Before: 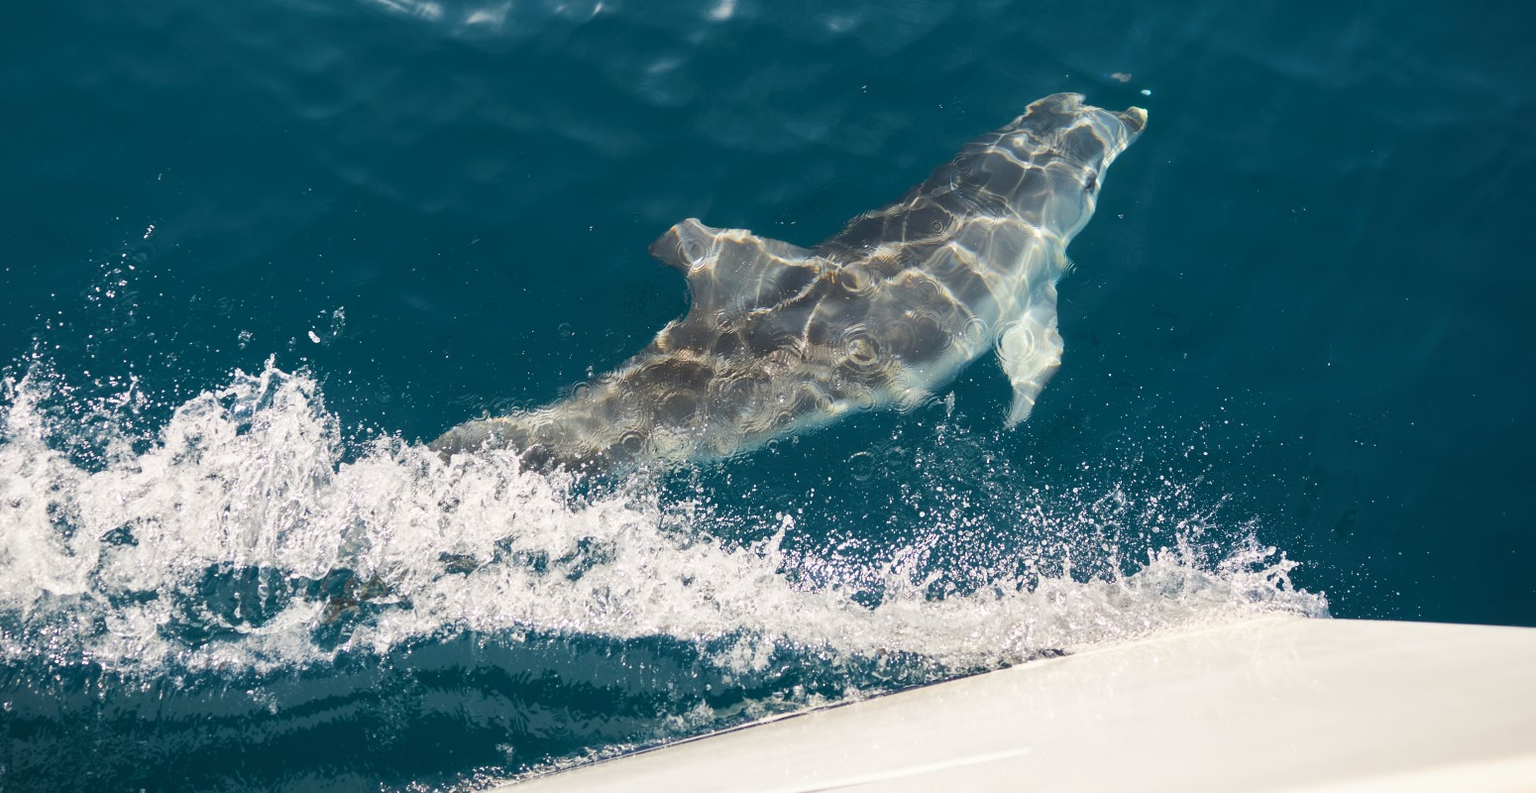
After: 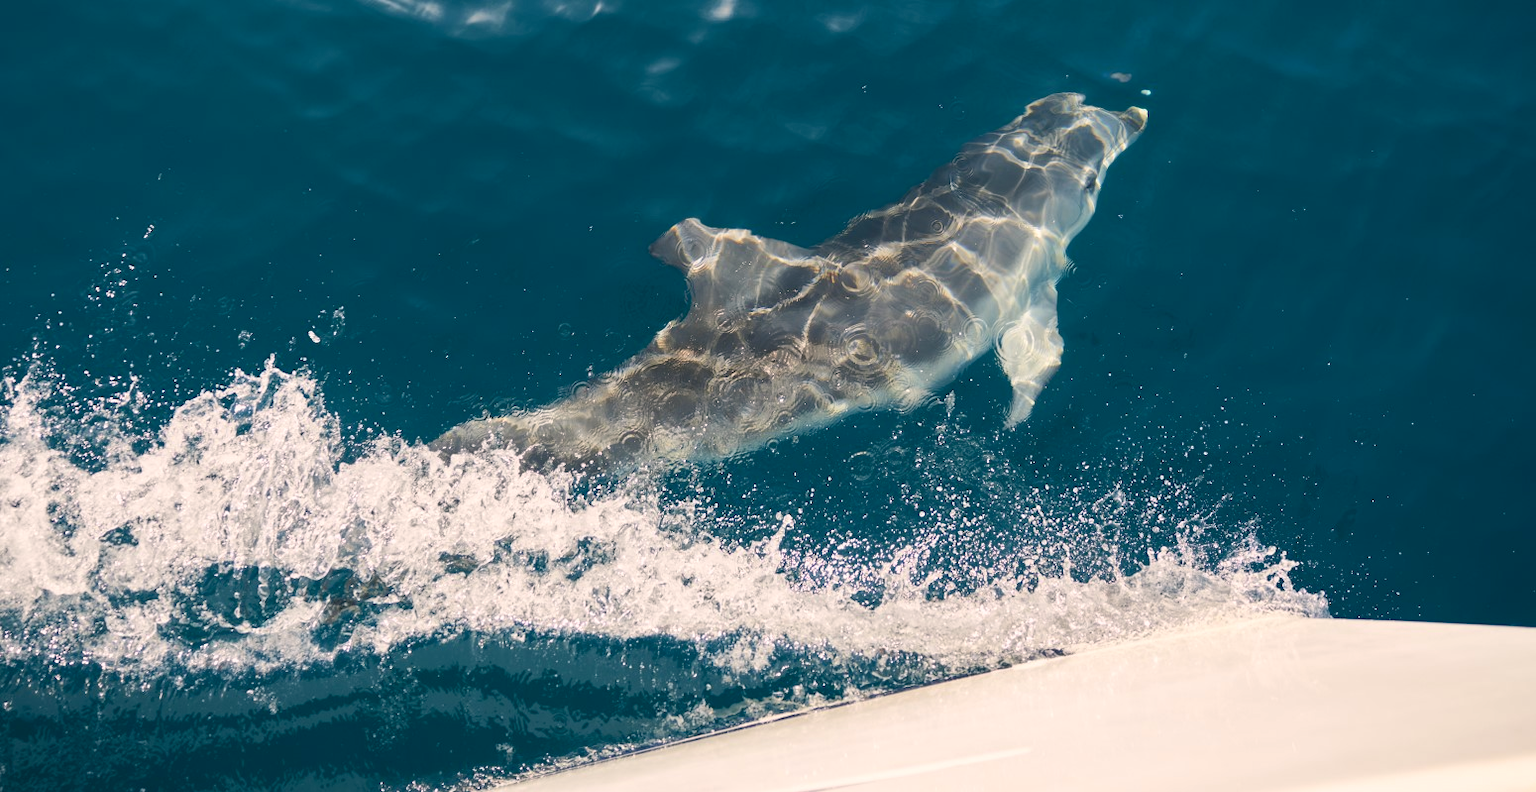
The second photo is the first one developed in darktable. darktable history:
white balance: emerald 1
color correction: highlights a* 5.38, highlights b* 5.3, shadows a* -4.26, shadows b* -5.11
